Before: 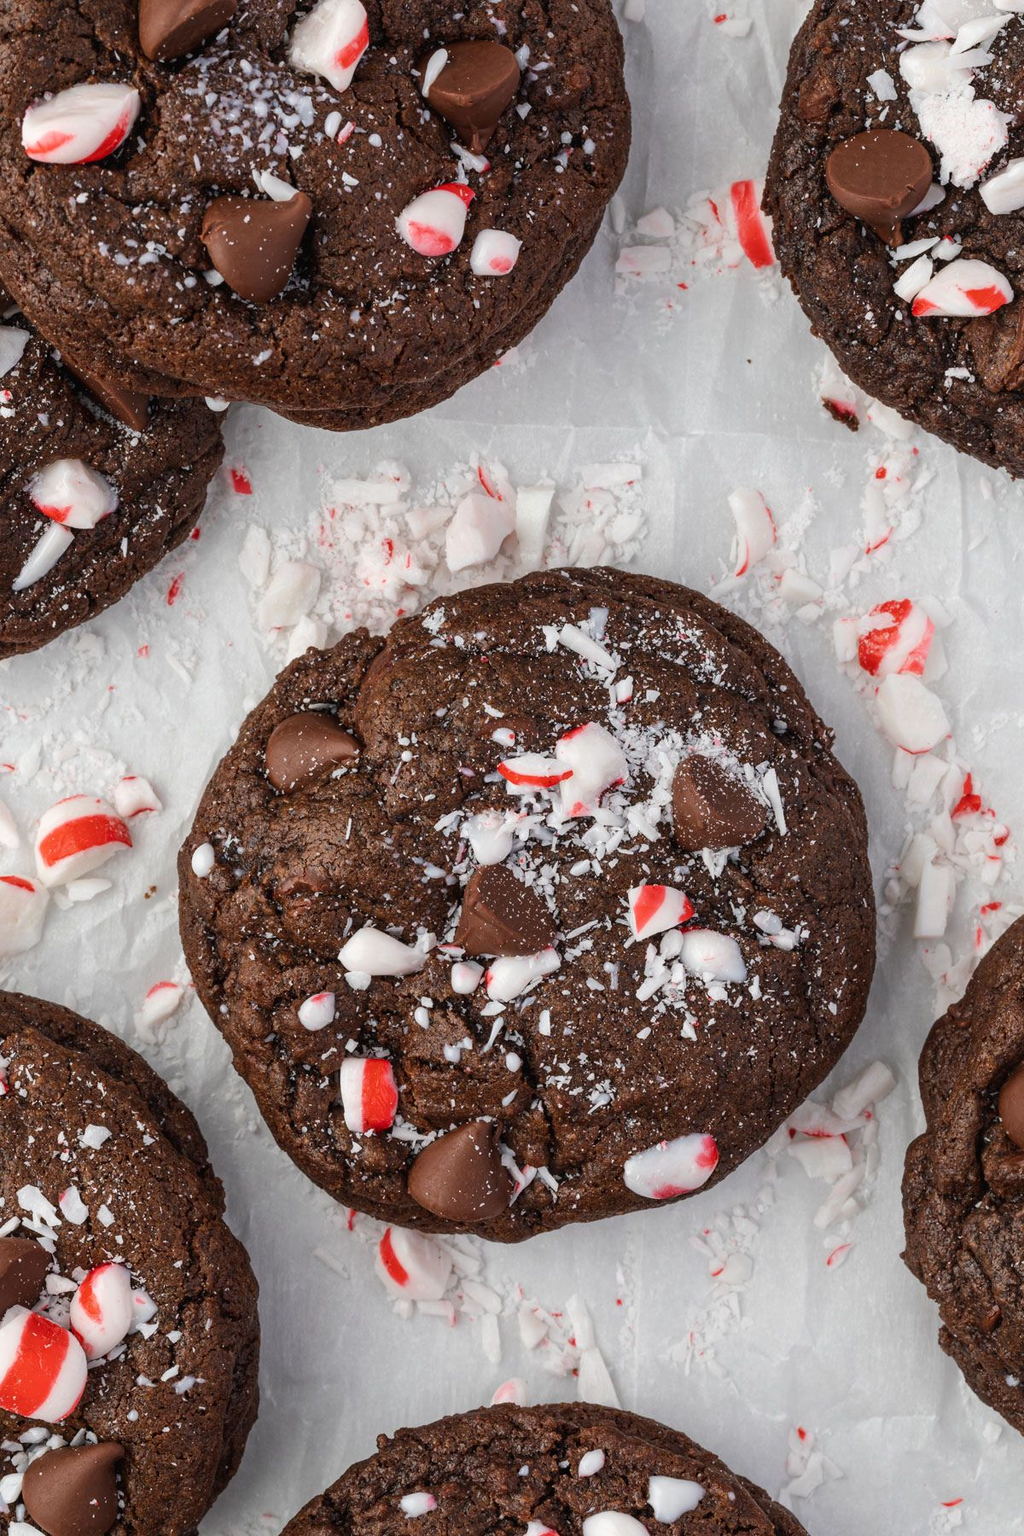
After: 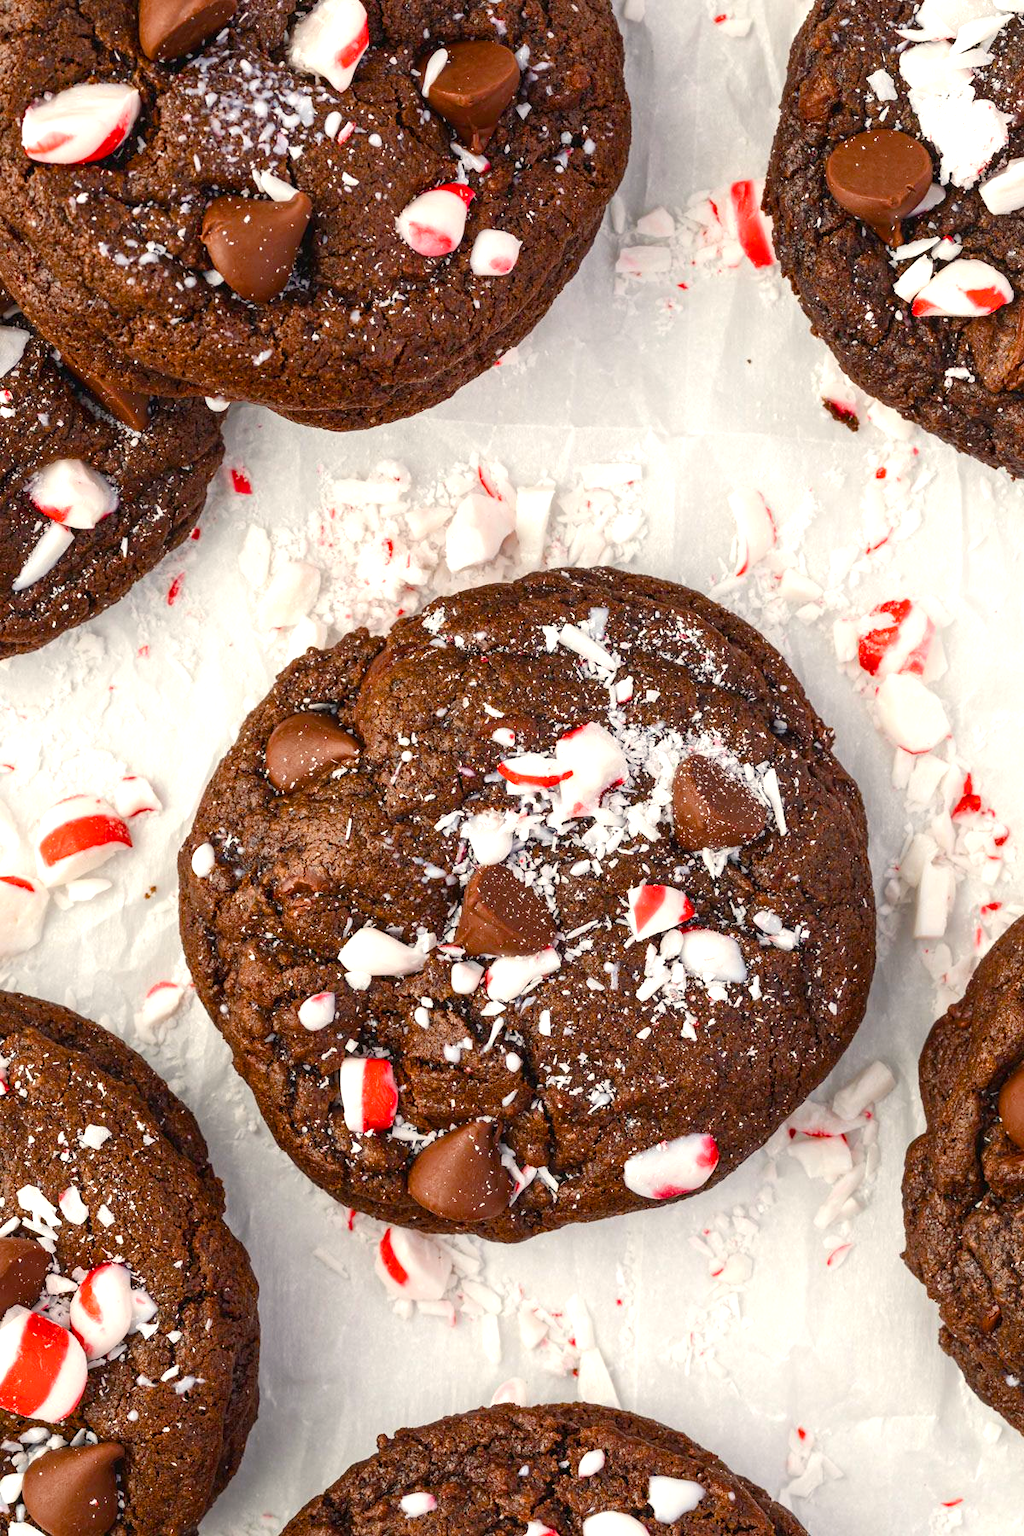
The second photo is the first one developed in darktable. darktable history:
color balance rgb: highlights gain › chroma 2.974%, highlights gain › hue 75.46°, perceptual saturation grading › global saturation 20%, perceptual saturation grading › highlights -25.068%, perceptual saturation grading › shadows 49.827%, global vibrance 14.811%
exposure: black level correction 0, exposure 0.697 EV, compensate exposure bias true, compensate highlight preservation false
